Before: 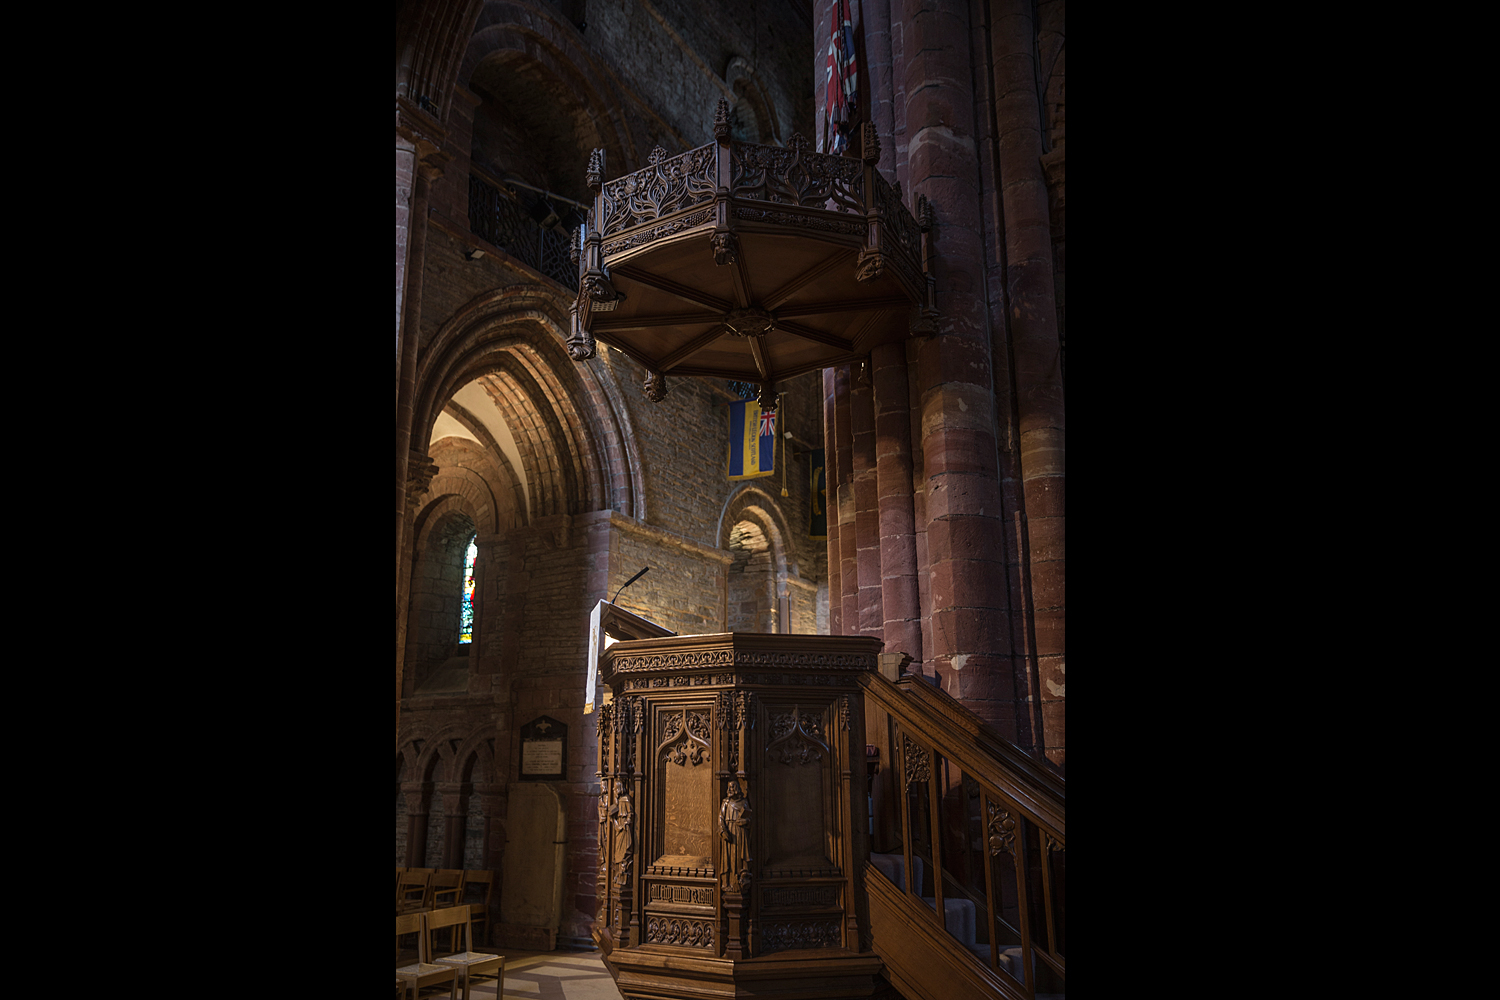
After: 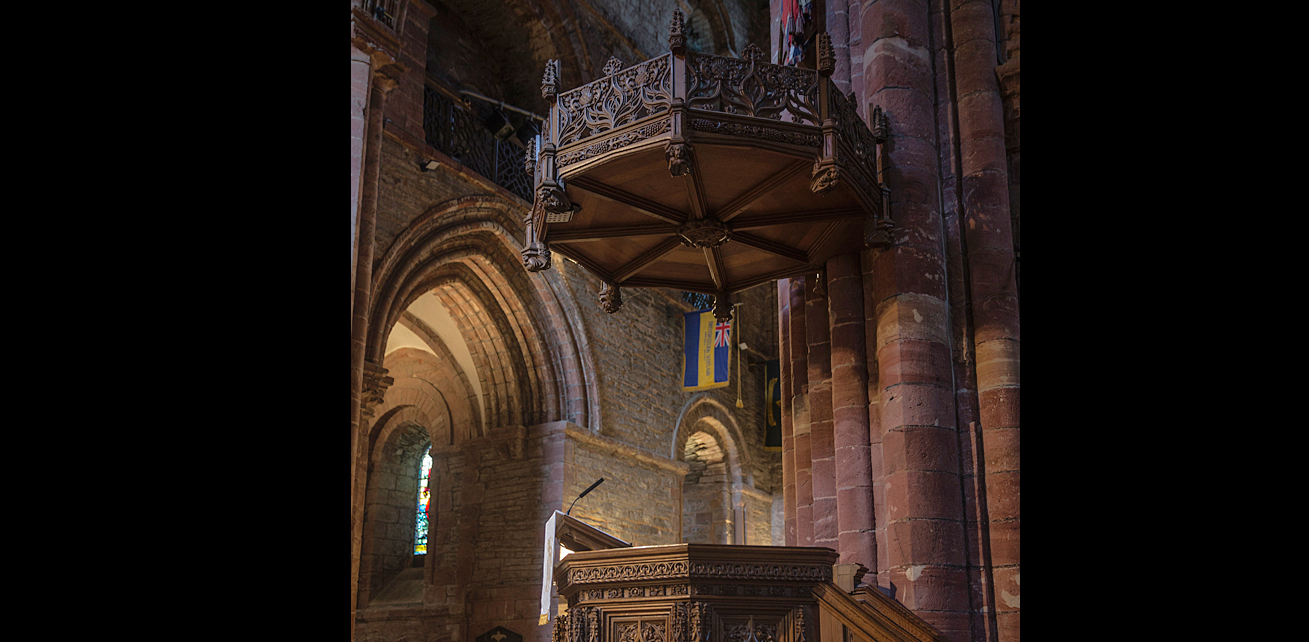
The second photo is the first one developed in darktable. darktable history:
shadows and highlights: on, module defaults
crop: left 3.052%, top 8.946%, right 9.667%, bottom 26.826%
